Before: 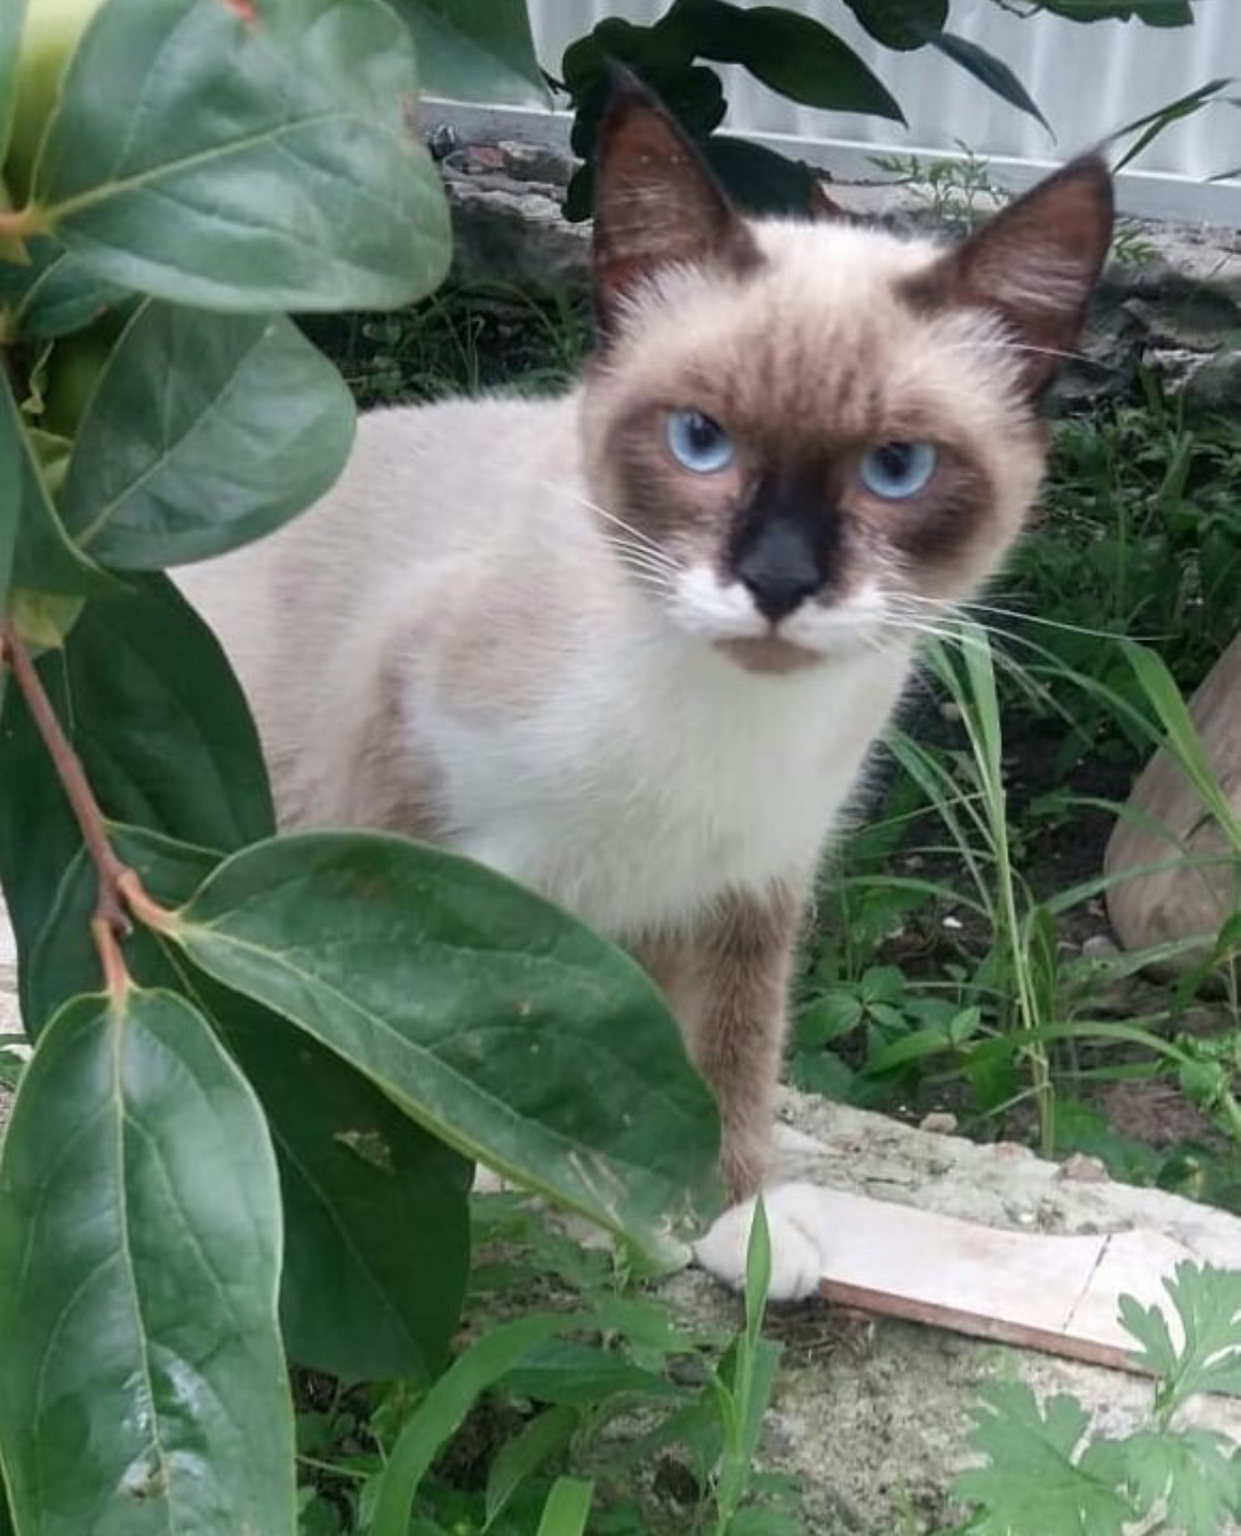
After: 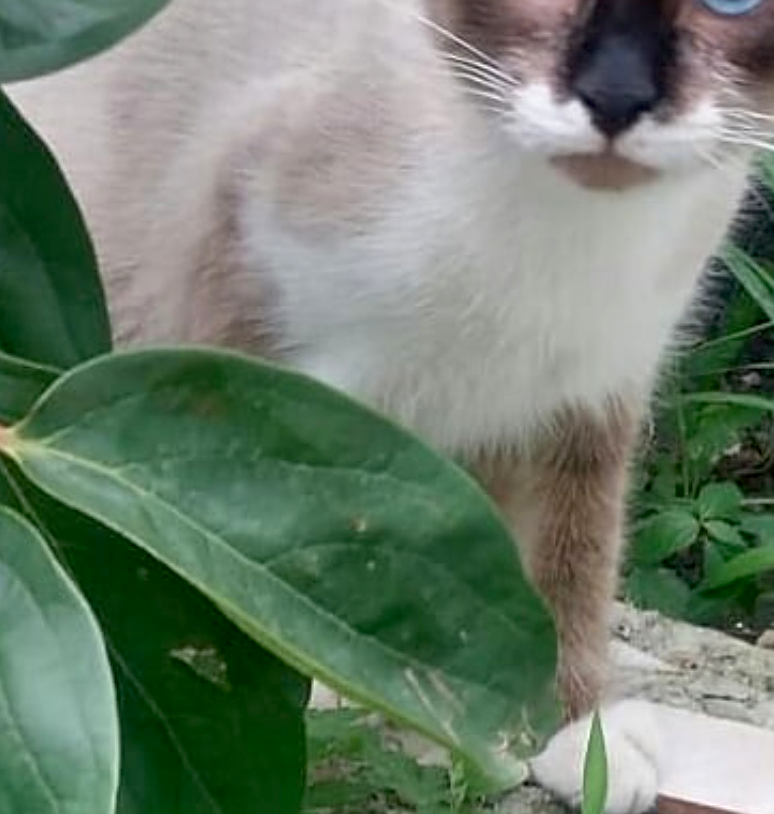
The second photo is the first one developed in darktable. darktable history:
exposure: black level correction 0.007, compensate exposure bias true, compensate highlight preservation false
crop: left 13.207%, top 31.491%, right 24.41%, bottom 15.488%
contrast brightness saturation: saturation 0.126
sharpen: on, module defaults
shadows and highlights: highlights color adjustment 0.217%, soften with gaussian
